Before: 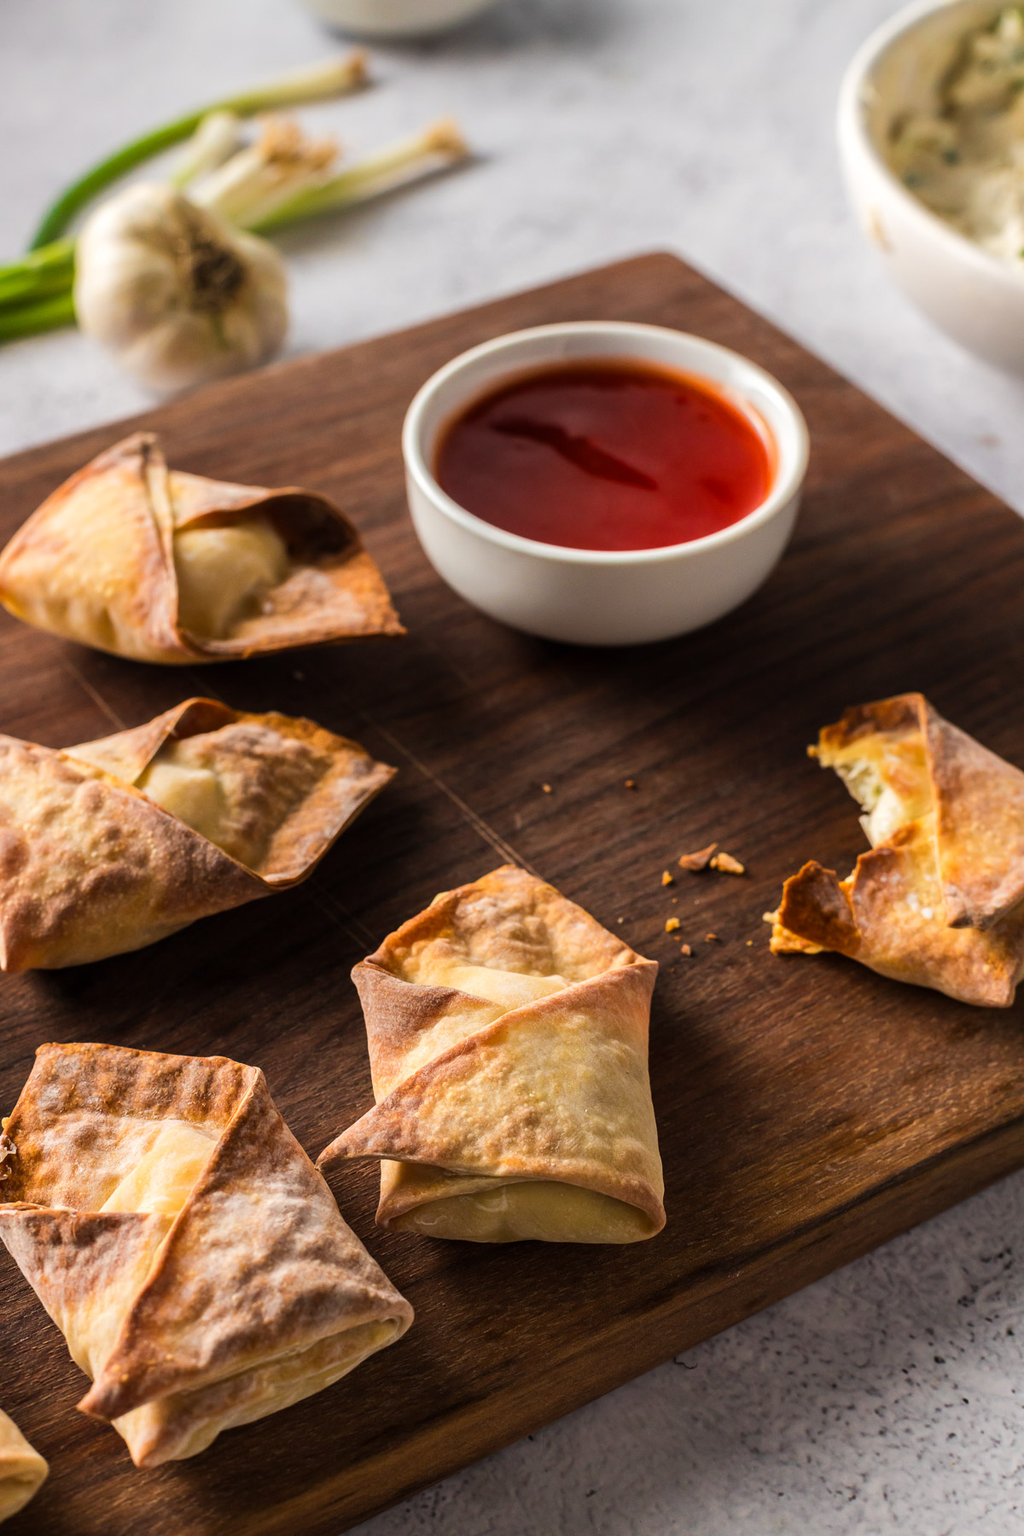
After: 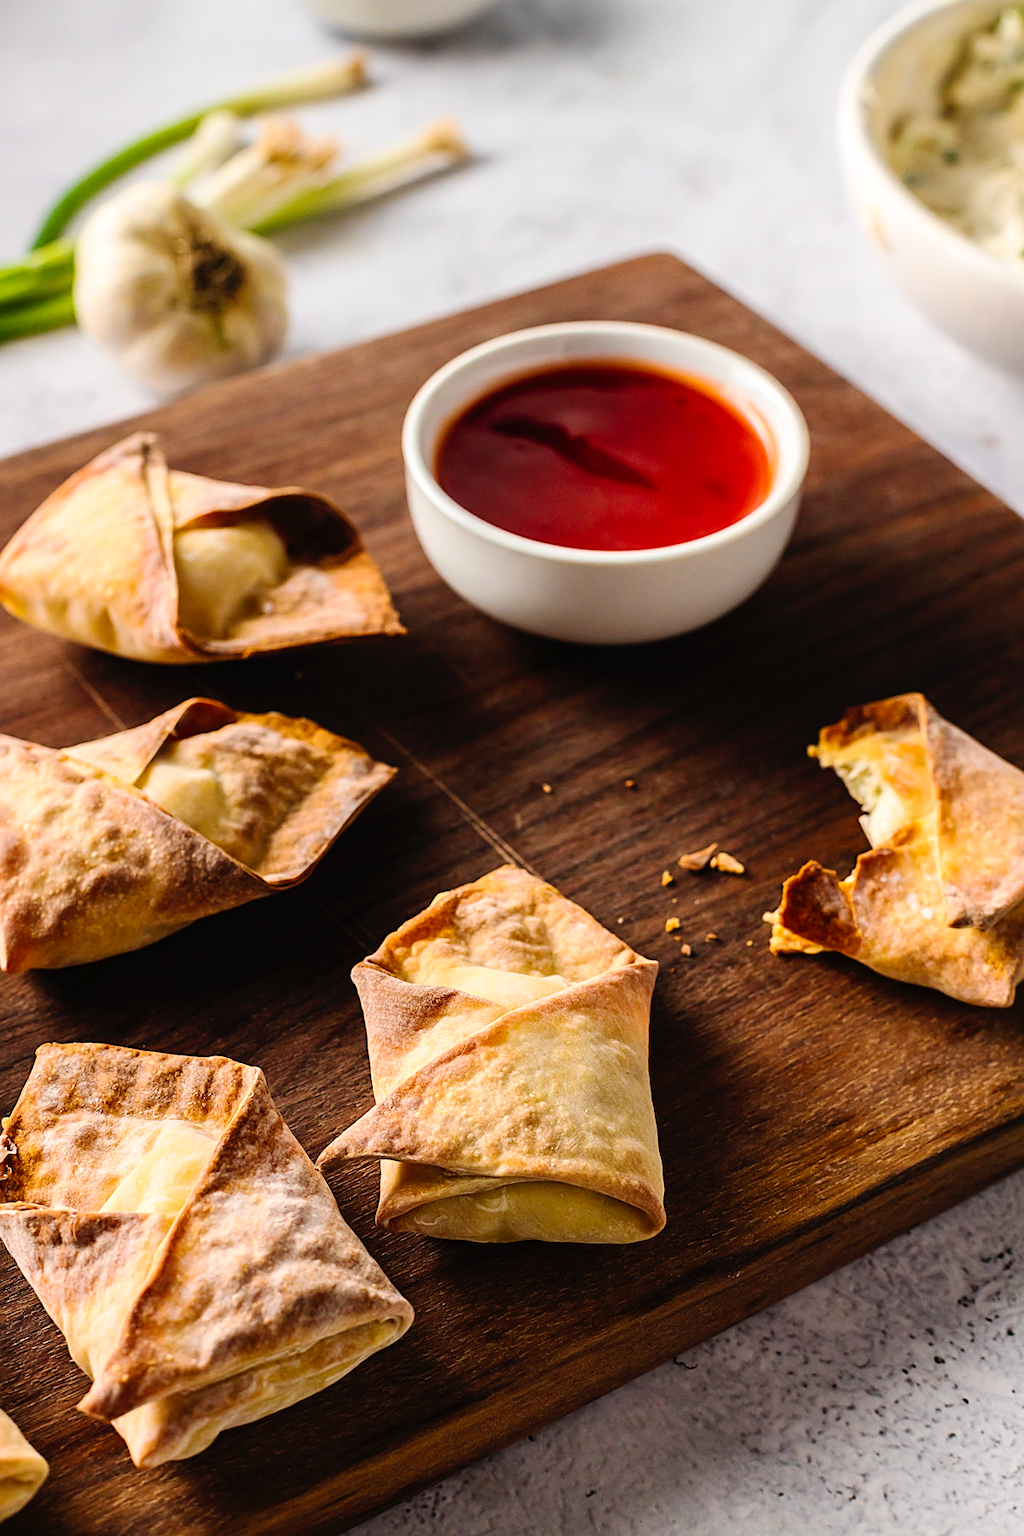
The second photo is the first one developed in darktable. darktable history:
base curve: curves: ch0 [(0, 0) (0.666, 0.806) (1, 1)]
sharpen: on, module defaults
tone curve: curves: ch0 [(0, 0) (0.003, 0.016) (0.011, 0.015) (0.025, 0.017) (0.044, 0.026) (0.069, 0.034) (0.1, 0.043) (0.136, 0.068) (0.177, 0.119) (0.224, 0.175) (0.277, 0.251) (0.335, 0.328) (0.399, 0.415) (0.468, 0.499) (0.543, 0.58) (0.623, 0.659) (0.709, 0.731) (0.801, 0.807) (0.898, 0.895) (1, 1)], preserve colors none
